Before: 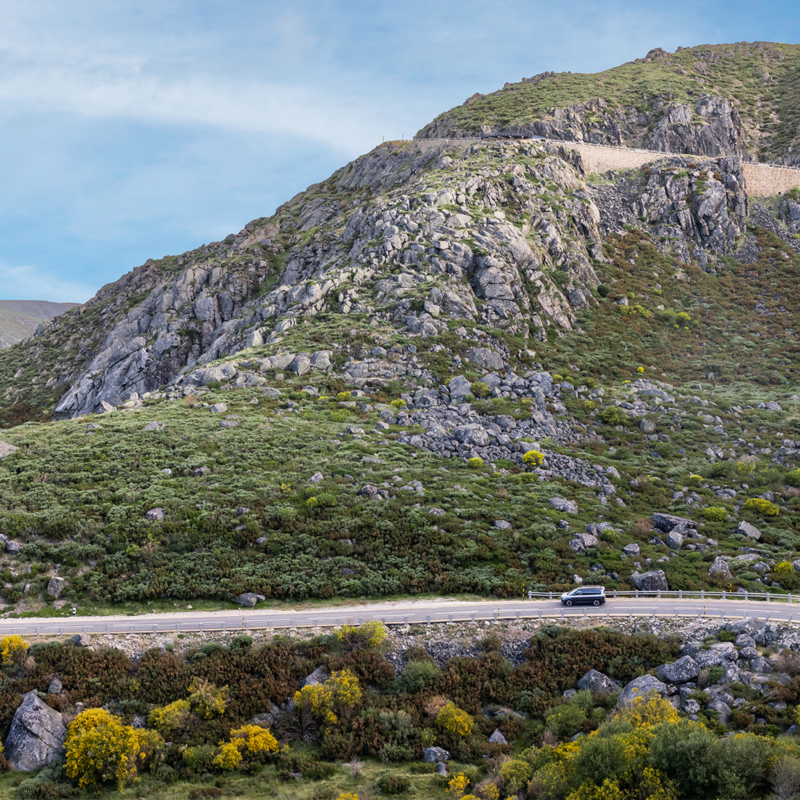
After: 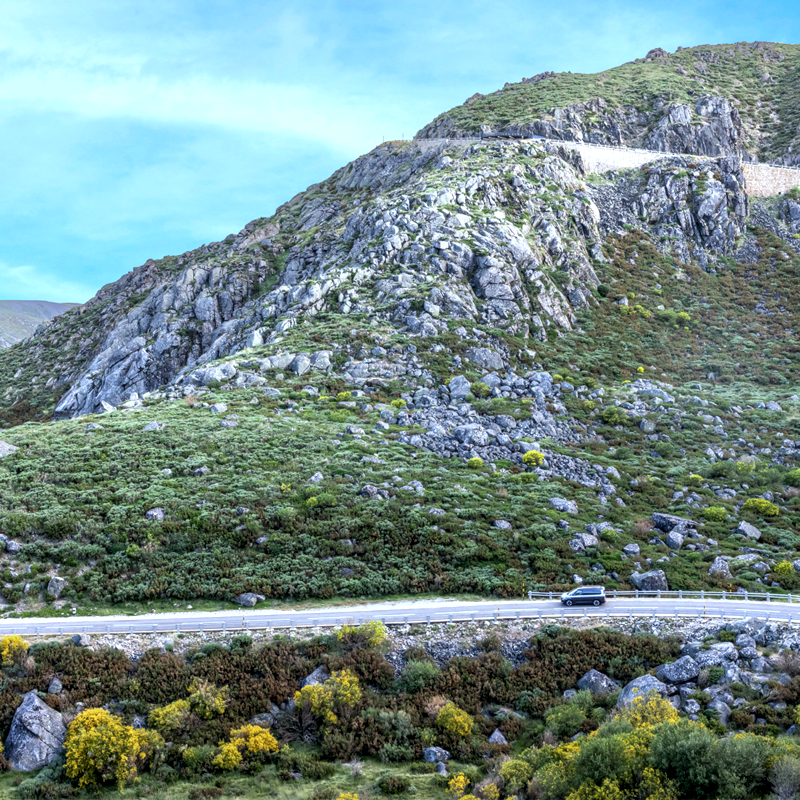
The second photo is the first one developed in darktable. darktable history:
exposure: black level correction 0.001, exposure 0.5 EV, compensate exposure bias true, compensate highlight preservation false
local contrast: on, module defaults
color calibration: illuminant Planckian (black body), x 0.378, y 0.375, temperature 4065 K
